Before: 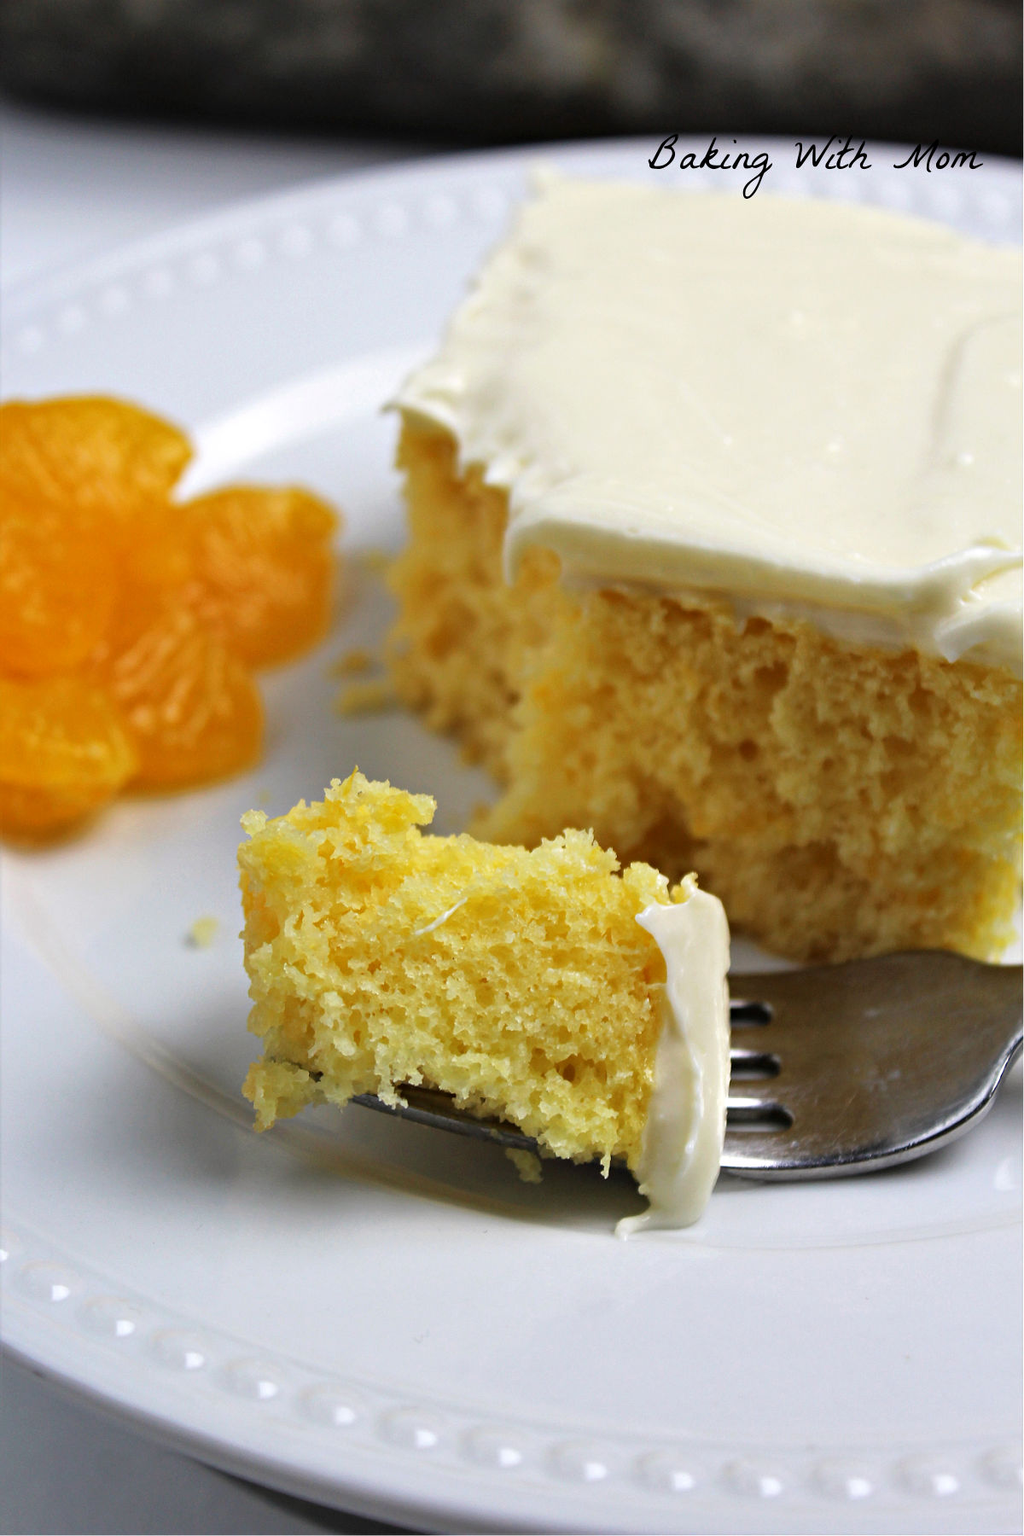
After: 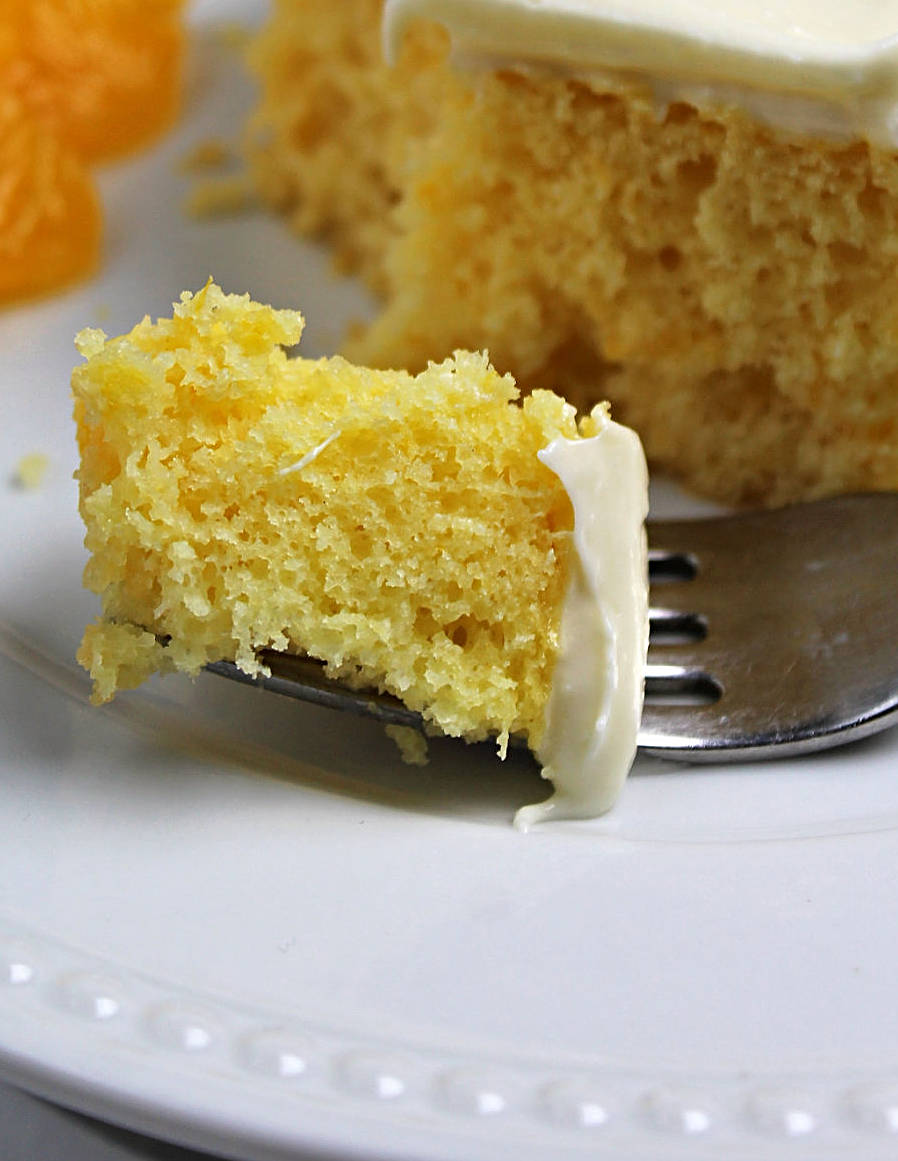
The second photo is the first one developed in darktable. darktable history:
sharpen: on, module defaults
crop and rotate: left 17.291%, top 34.546%, right 7.836%, bottom 0.928%
